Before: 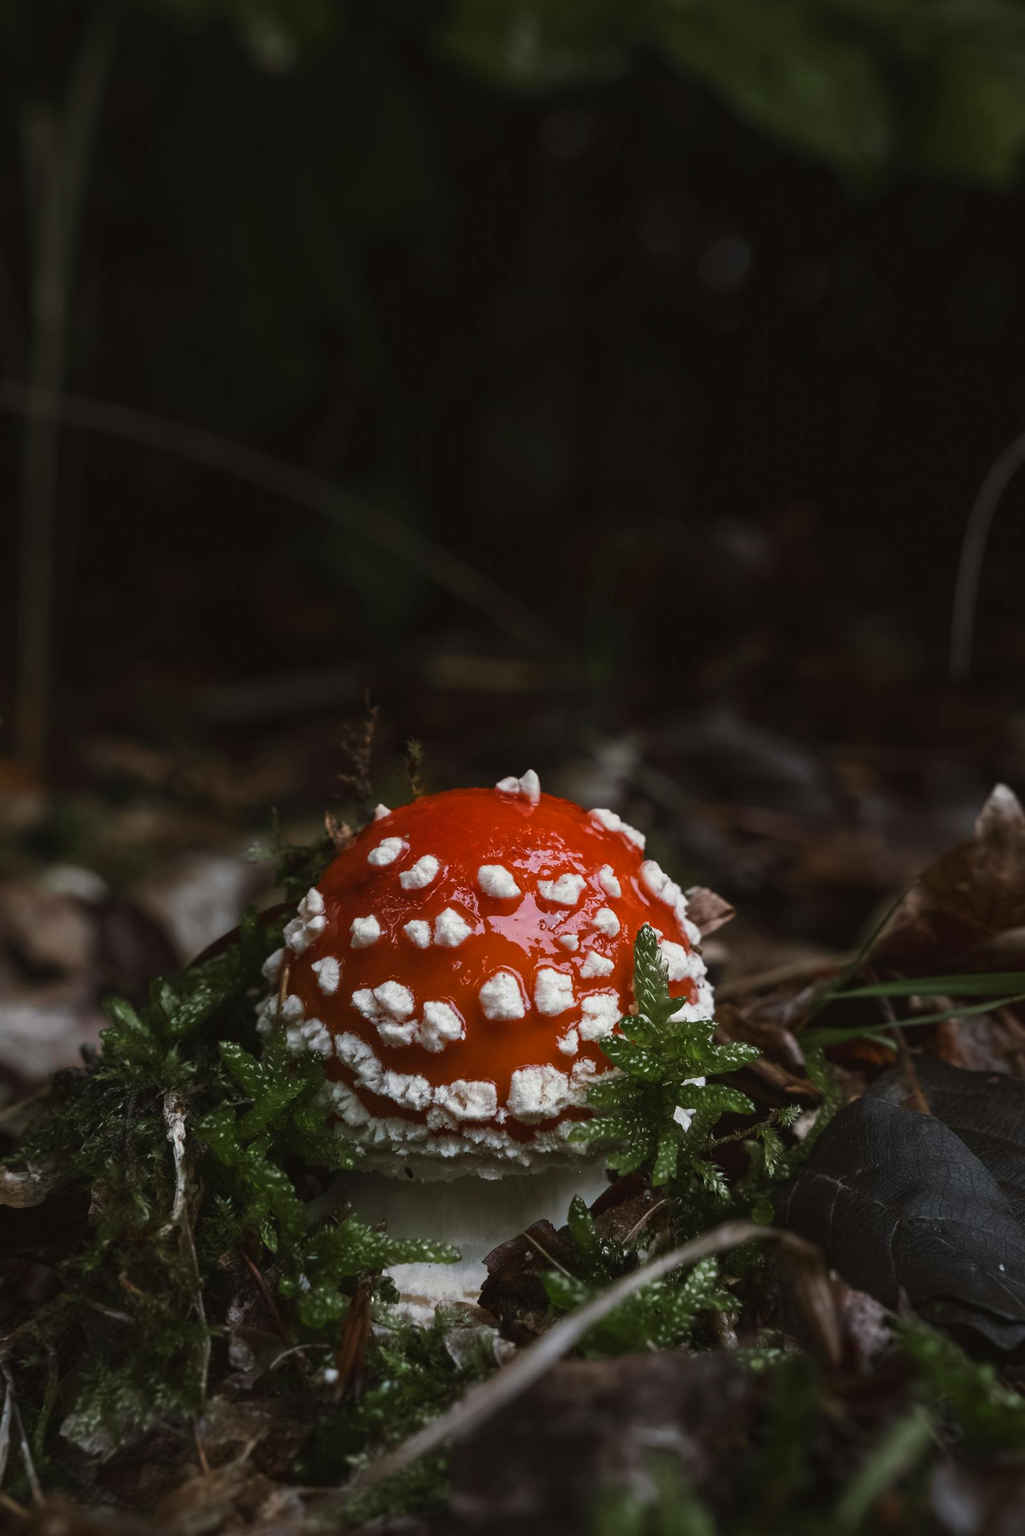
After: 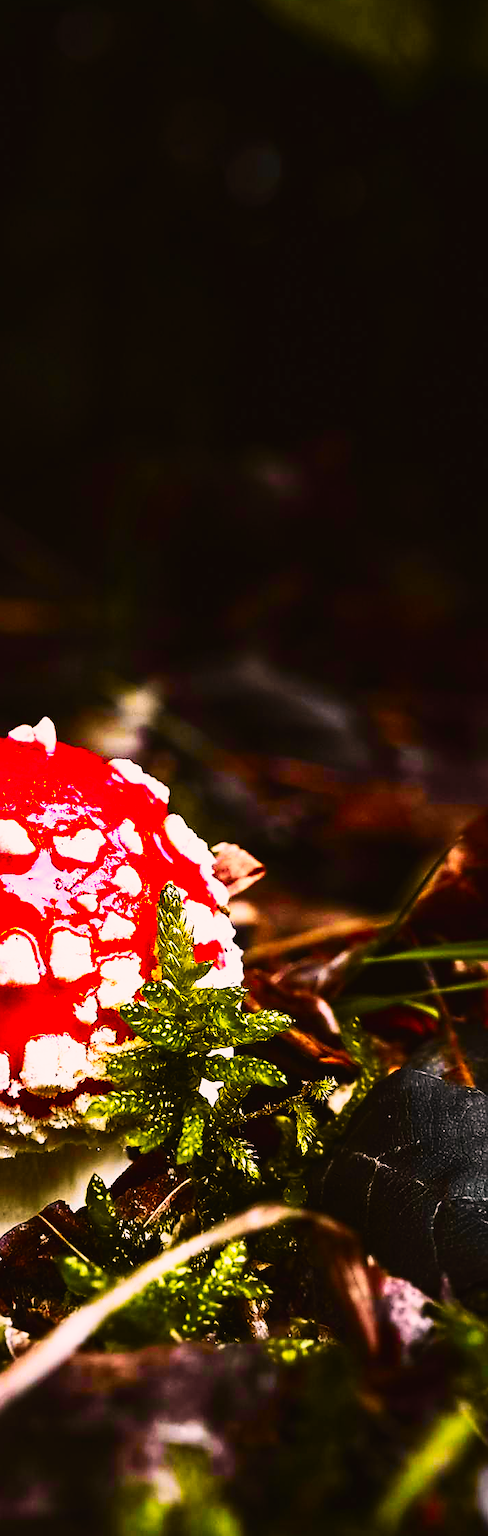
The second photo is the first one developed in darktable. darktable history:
color balance rgb: linear chroma grading › highlights 100%, linear chroma grading › global chroma 23.41%, perceptual saturation grading › global saturation 35.38%, hue shift -10.68°, perceptual brilliance grading › highlights 47.25%, perceptual brilliance grading › mid-tones 22.2%, perceptual brilliance grading › shadows -5.93%
crop: left 47.628%, top 6.643%, right 7.874%
color correction: highlights a* 12.23, highlights b* 5.41
base curve: curves: ch0 [(0, 0.003) (0.001, 0.002) (0.006, 0.004) (0.02, 0.022) (0.048, 0.086) (0.094, 0.234) (0.162, 0.431) (0.258, 0.629) (0.385, 0.8) (0.548, 0.918) (0.751, 0.988) (1, 1)], preserve colors none
tone curve: curves: ch0 [(0, 0.008) (0.107, 0.083) (0.283, 0.287) (0.429, 0.51) (0.607, 0.739) (0.789, 0.893) (0.998, 0.978)]; ch1 [(0, 0) (0.323, 0.339) (0.438, 0.427) (0.478, 0.484) (0.502, 0.502) (0.527, 0.525) (0.571, 0.579) (0.608, 0.629) (0.669, 0.704) (0.859, 0.899) (1, 1)]; ch2 [(0, 0) (0.33, 0.347) (0.421, 0.456) (0.473, 0.498) (0.502, 0.504) (0.522, 0.524) (0.549, 0.567) (0.593, 0.626) (0.676, 0.724) (1, 1)], color space Lab, independent channels, preserve colors none
sharpen: radius 1.4, amount 1.25, threshold 0.7
